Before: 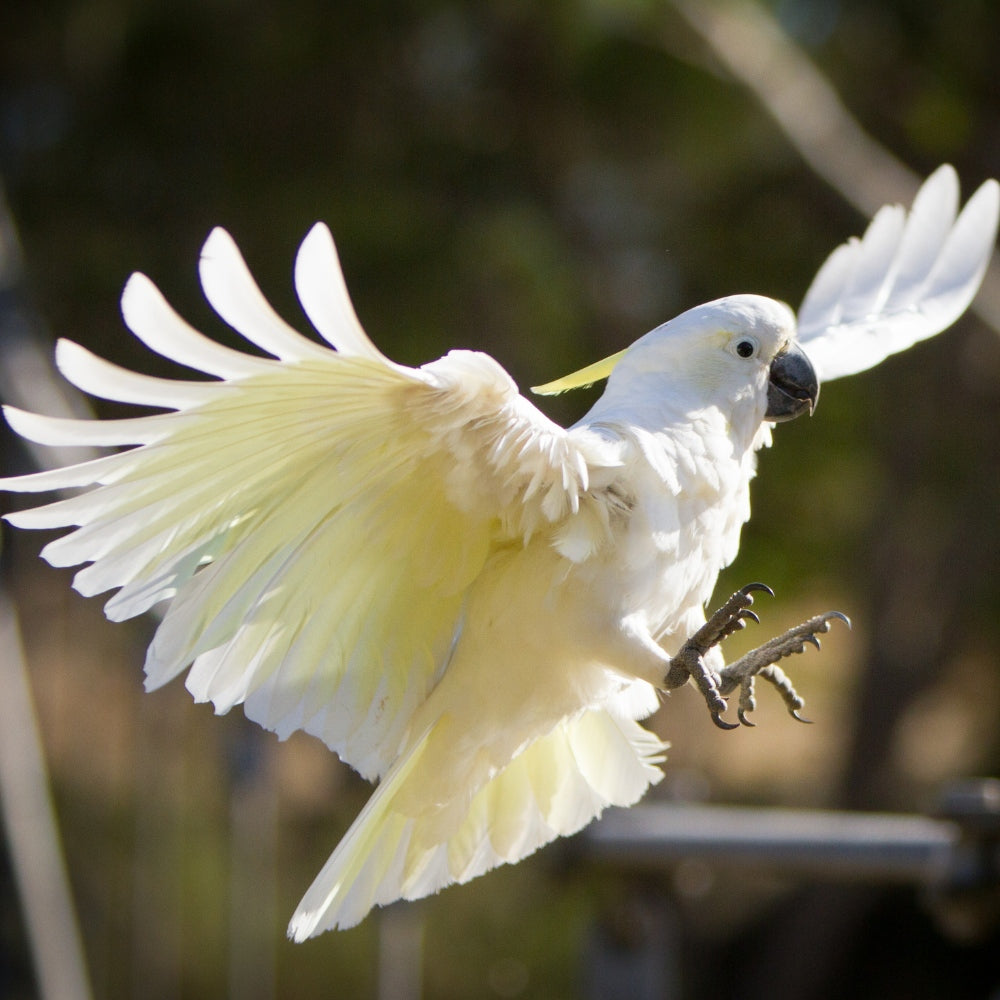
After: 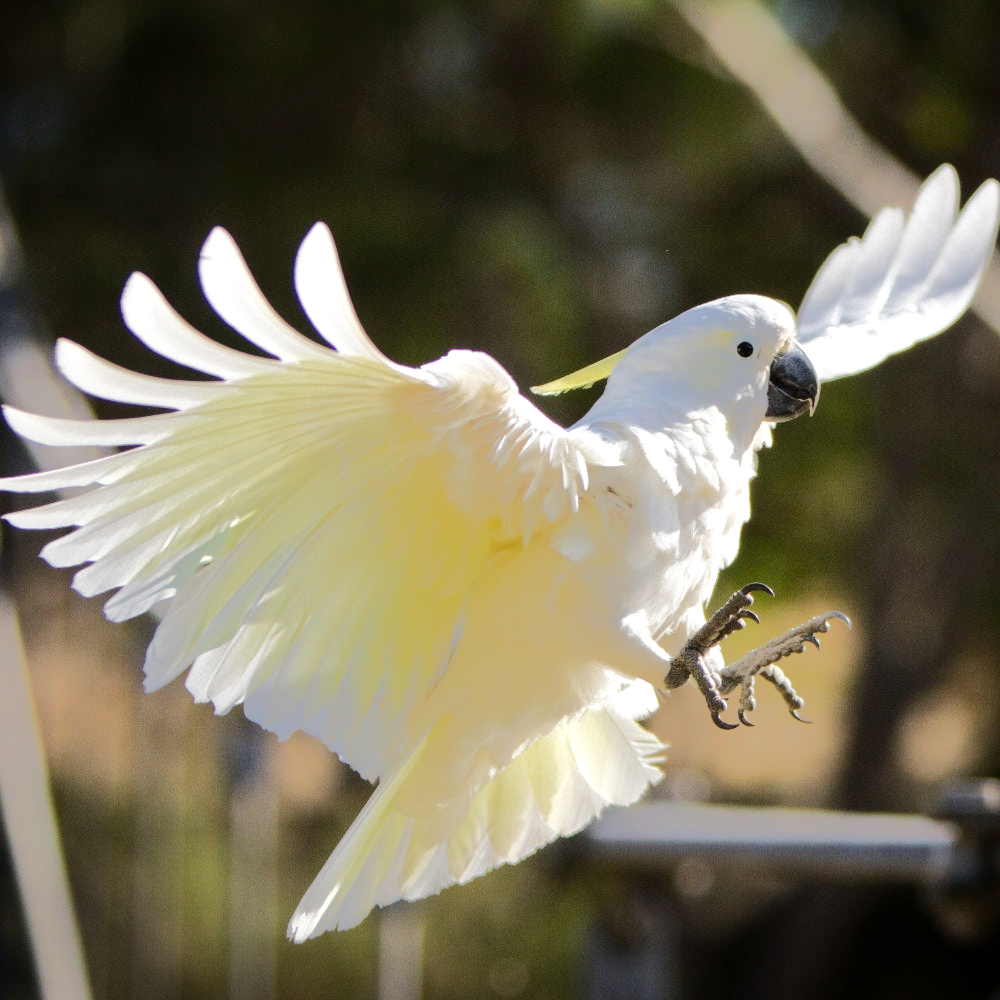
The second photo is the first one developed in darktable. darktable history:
tone equalizer: -8 EV -0.534 EV, -7 EV -0.349 EV, -6 EV -0.086 EV, -5 EV 0.402 EV, -4 EV 0.956 EV, -3 EV 0.794 EV, -2 EV -0.013 EV, -1 EV 0.137 EV, +0 EV -0.01 EV, edges refinement/feathering 500, mask exposure compensation -1.57 EV, preserve details no
